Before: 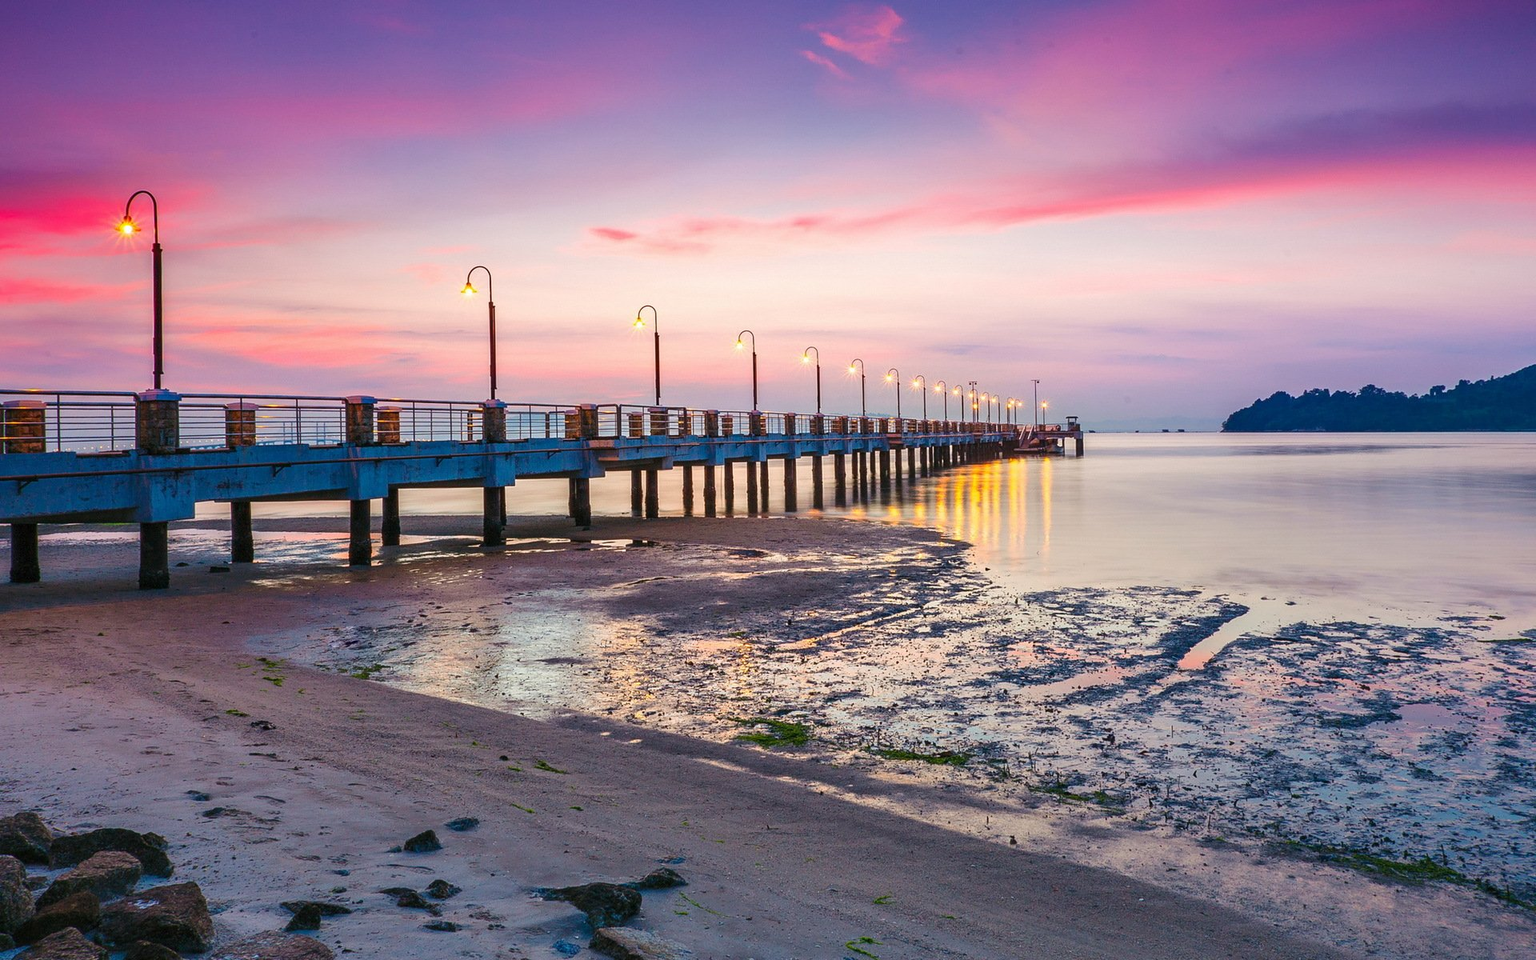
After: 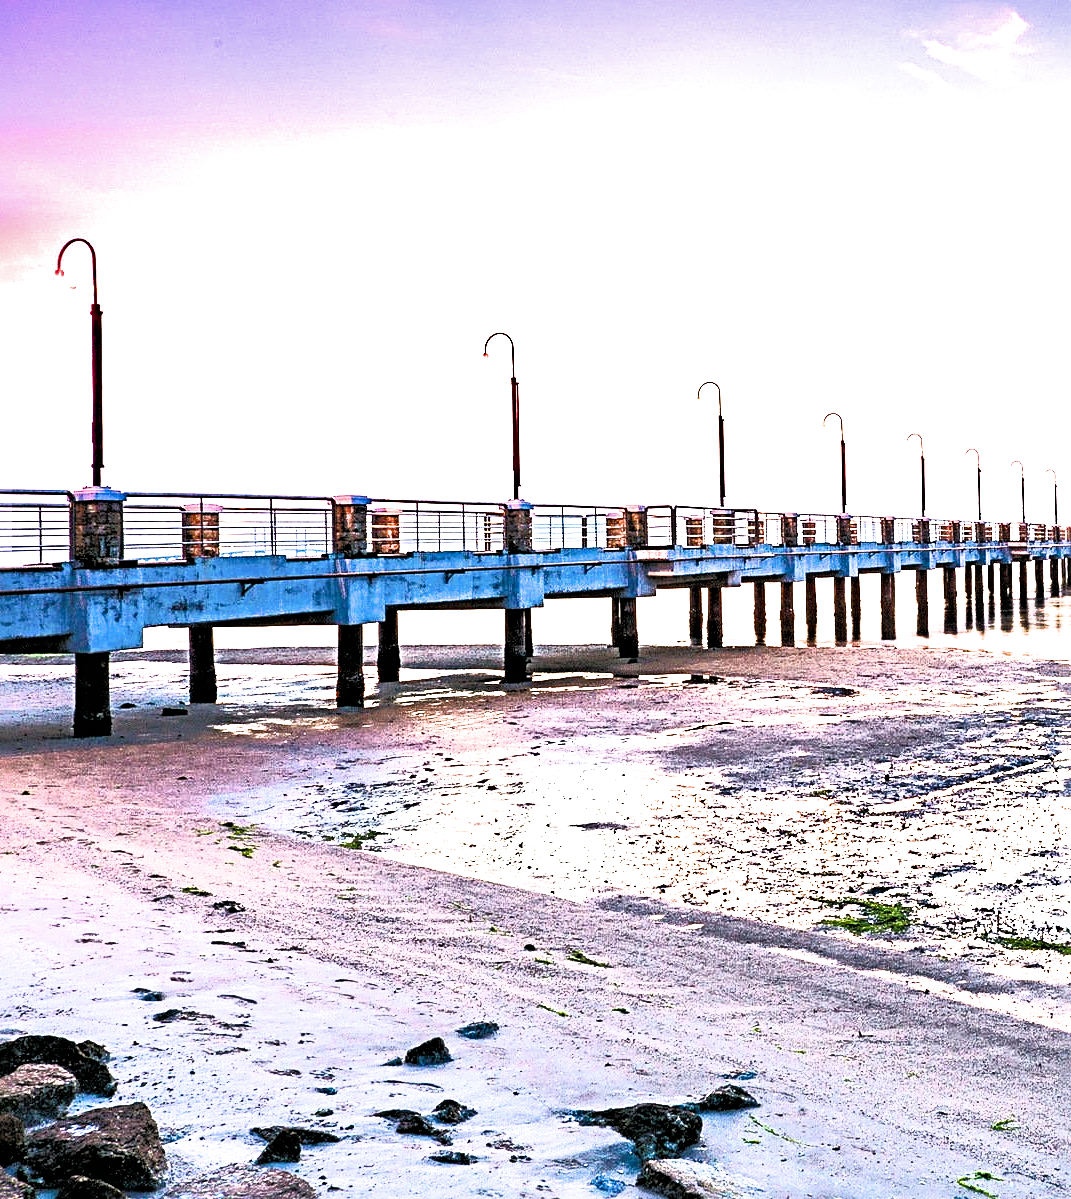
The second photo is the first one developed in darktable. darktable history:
shadows and highlights: shadows 29.25, highlights -29.32, low approximation 0.01, soften with gaussian
tone equalizer: -8 EV -1.85 EV, -7 EV -1.14 EV, -6 EV -1.63 EV, edges refinement/feathering 500, mask exposure compensation -1.57 EV, preserve details no
crop: left 5.26%, right 38.928%
exposure: black level correction 0, exposure 1.992 EV, compensate highlight preservation false
filmic rgb: black relative exposure -8.23 EV, white relative exposure 2.21 EV, hardness 7.15, latitude 86.02%, contrast 1.683, highlights saturation mix -3.03%, shadows ↔ highlights balance -2.33%
sharpen: radius 4.908
